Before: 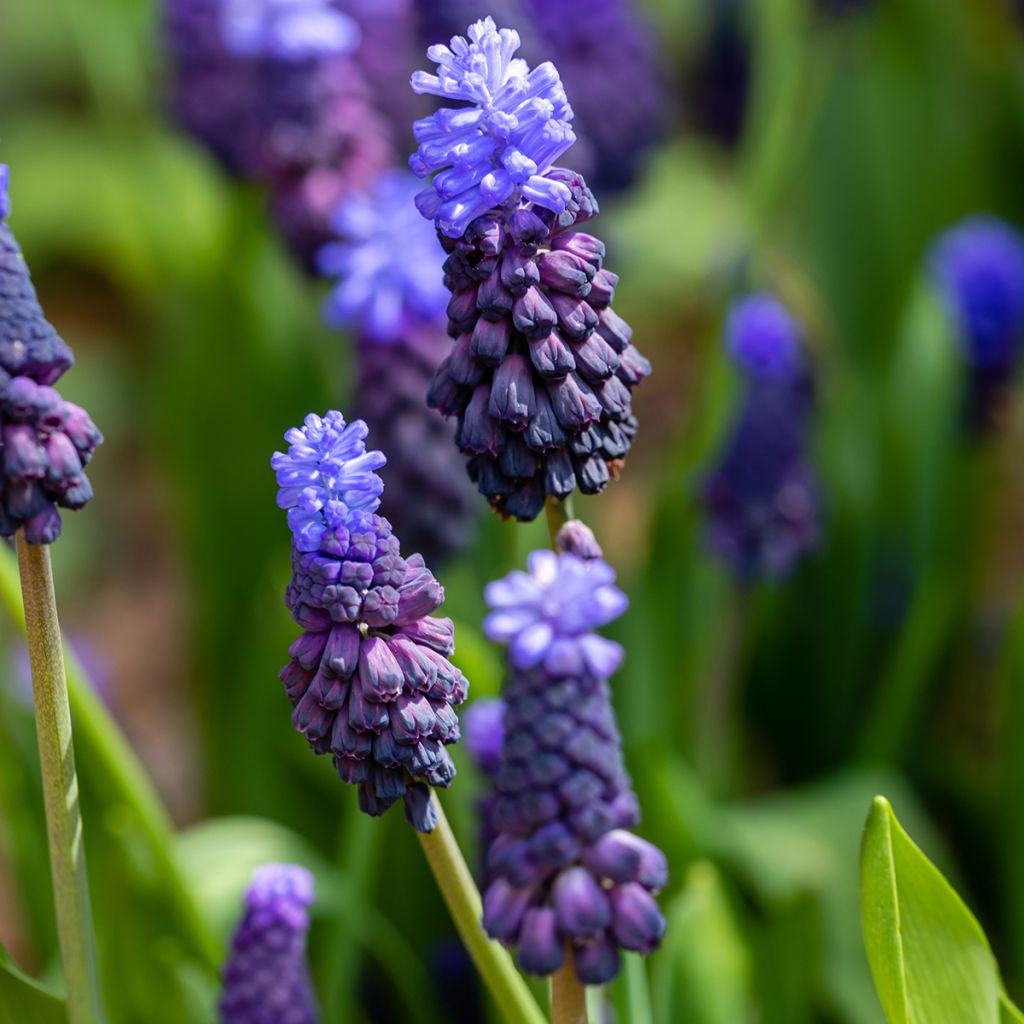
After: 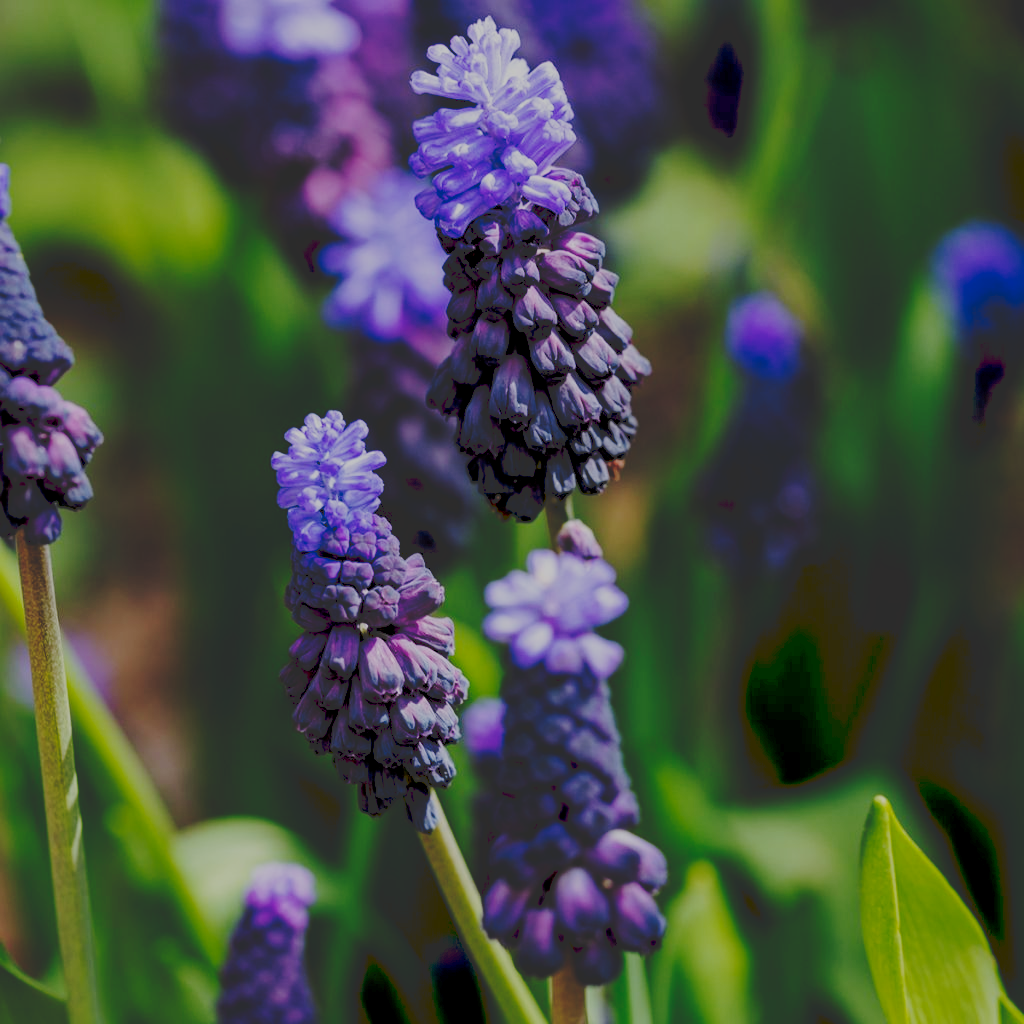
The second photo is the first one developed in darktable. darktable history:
filmic rgb: middle gray luminance 30%, black relative exposure -9 EV, white relative exposure 7 EV, threshold 6 EV, target black luminance 0%, hardness 2.94, latitude 2.04%, contrast 0.963, highlights saturation mix 5%, shadows ↔ highlights balance 12.16%, add noise in highlights 0, preserve chrominance no, color science v3 (2019), use custom middle-gray values true, iterations of high-quality reconstruction 0, contrast in highlights soft, enable highlight reconstruction true
tone curve: curves: ch0 [(0, 0) (0.003, 0.177) (0.011, 0.177) (0.025, 0.176) (0.044, 0.178) (0.069, 0.186) (0.1, 0.194) (0.136, 0.203) (0.177, 0.223) (0.224, 0.255) (0.277, 0.305) (0.335, 0.383) (0.399, 0.467) (0.468, 0.546) (0.543, 0.616) (0.623, 0.694) (0.709, 0.764) (0.801, 0.834) (0.898, 0.901) (1, 1)], preserve colors none
